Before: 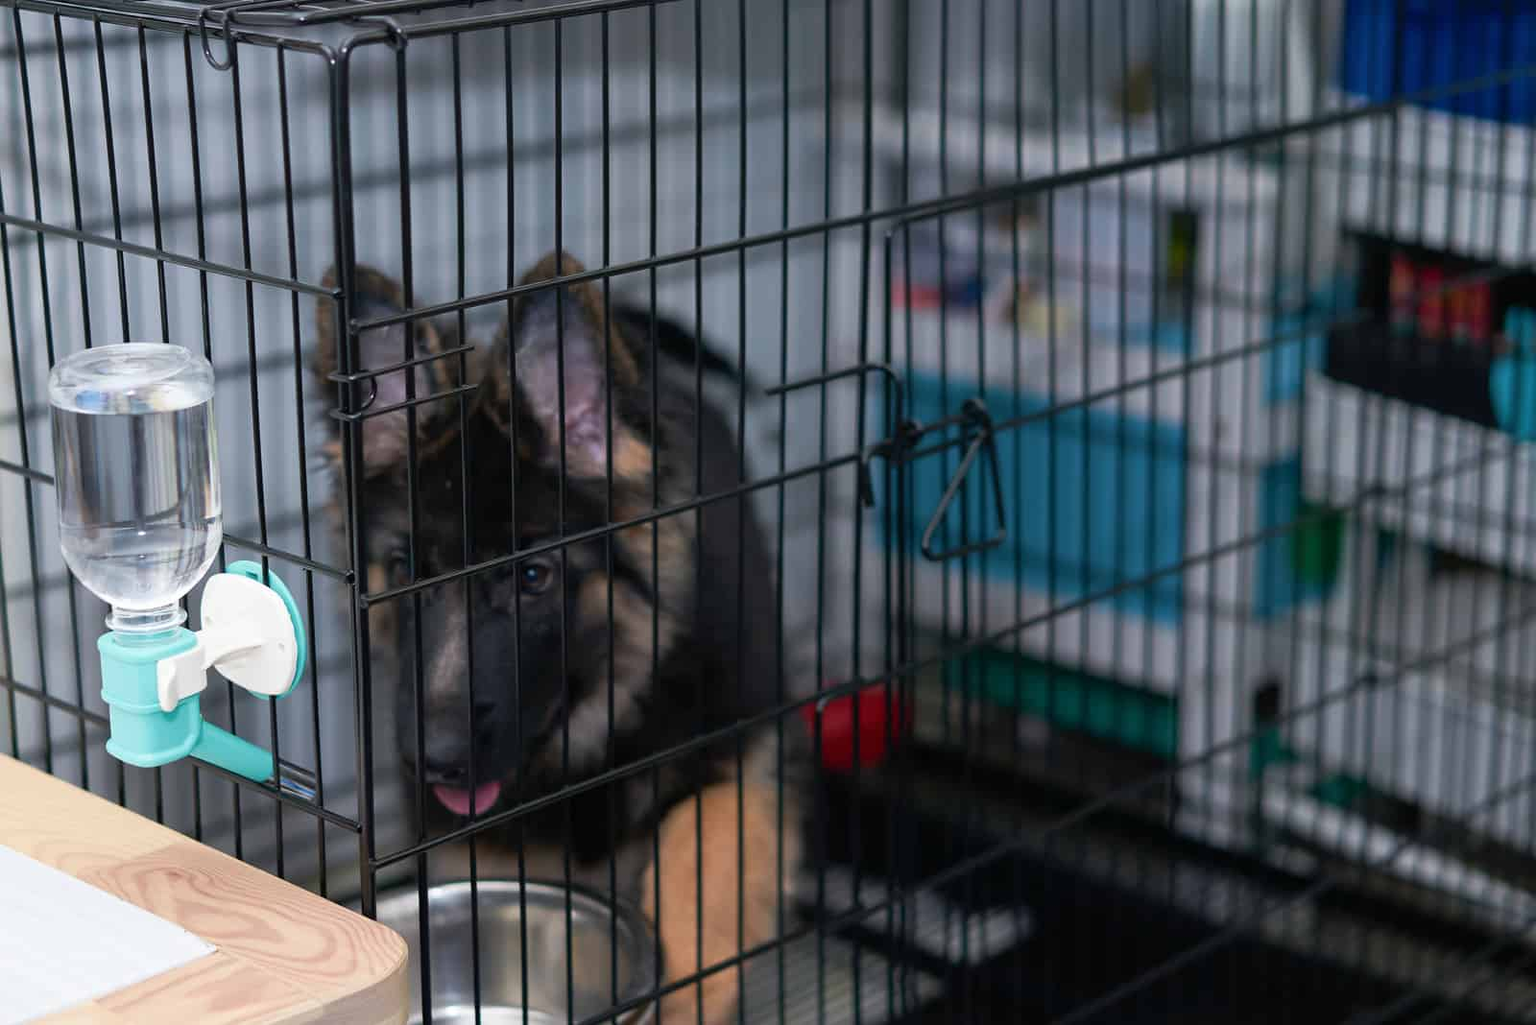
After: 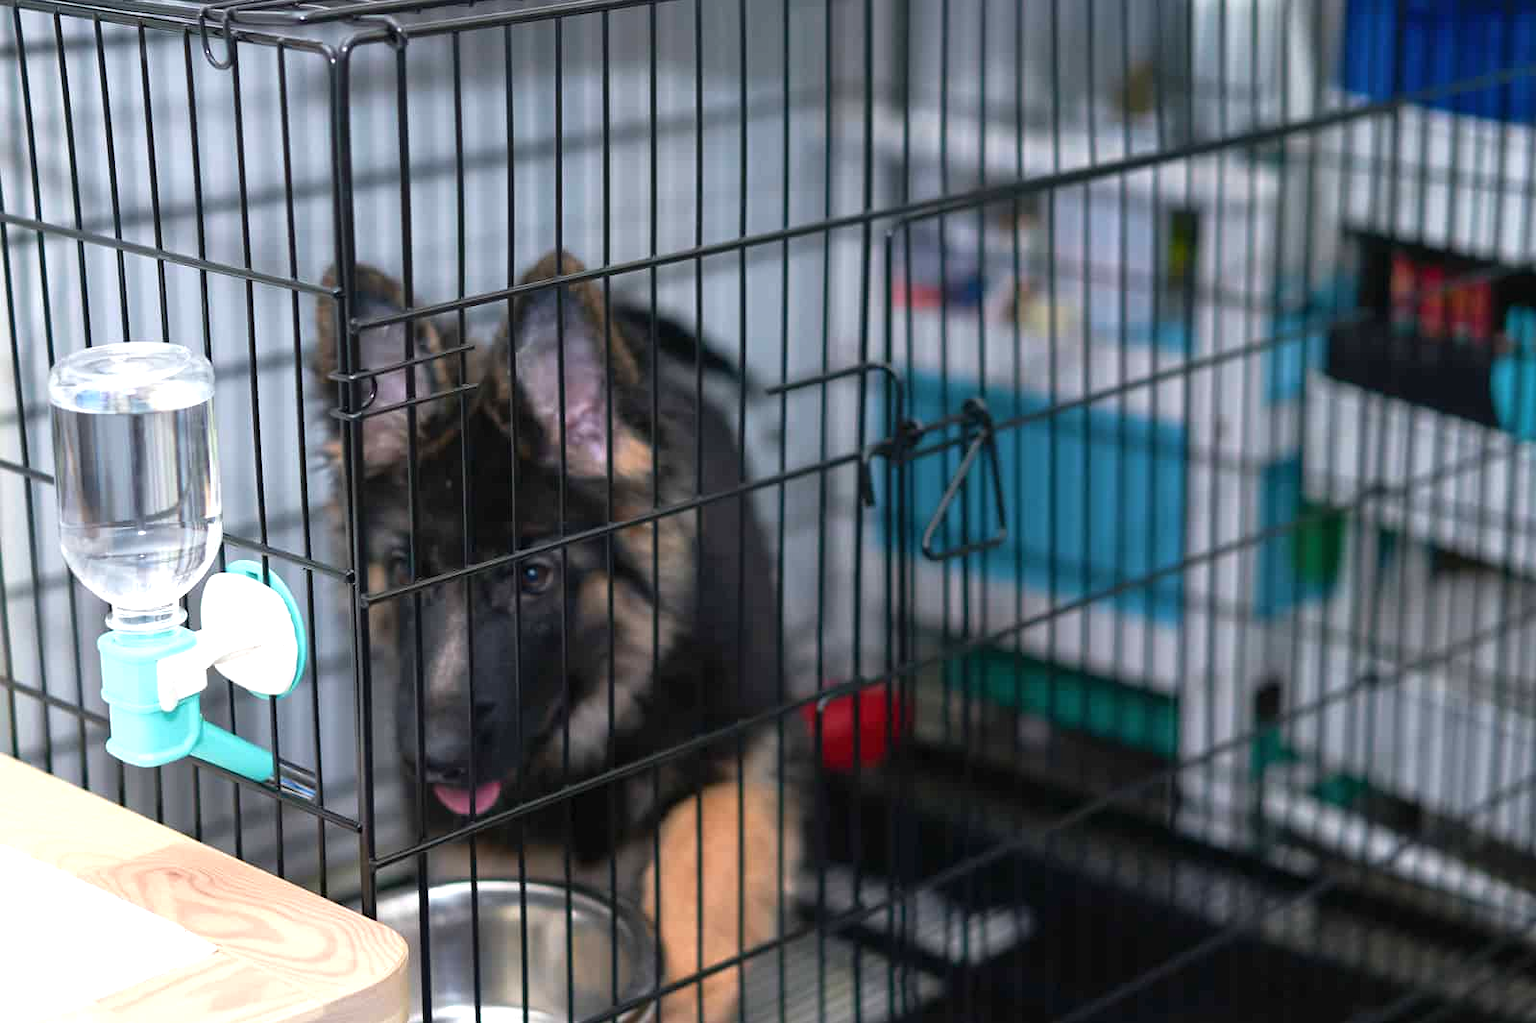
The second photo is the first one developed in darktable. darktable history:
crop: top 0.126%, bottom 0.137%
exposure: black level correction 0, exposure 0.697 EV, compensate highlight preservation false
tone equalizer: on, module defaults
